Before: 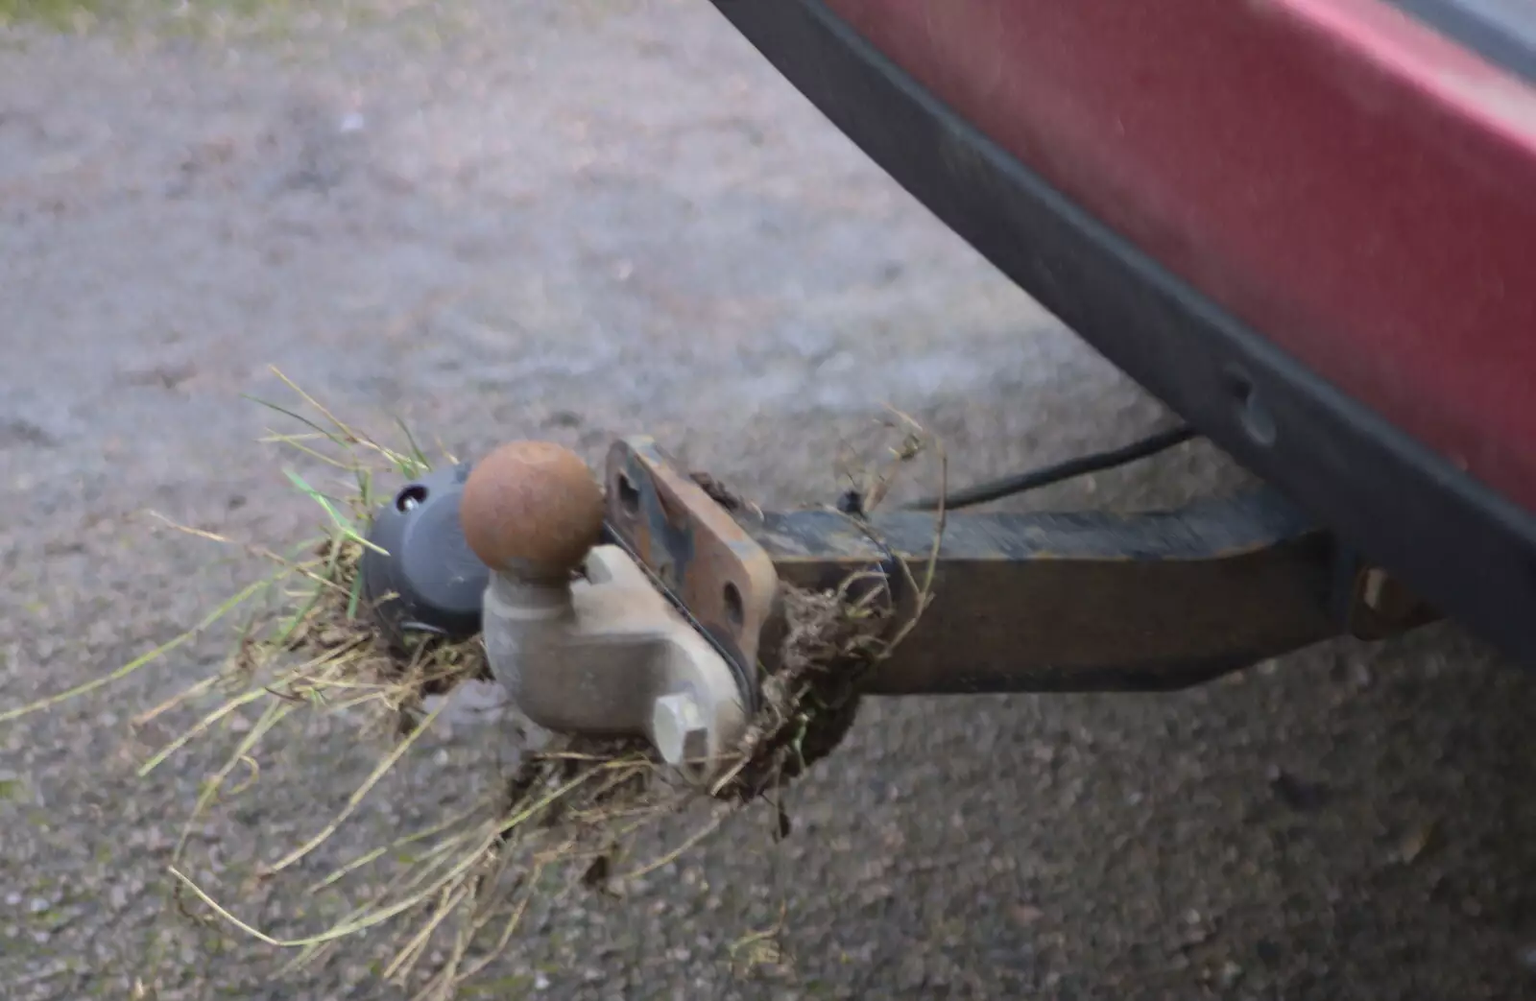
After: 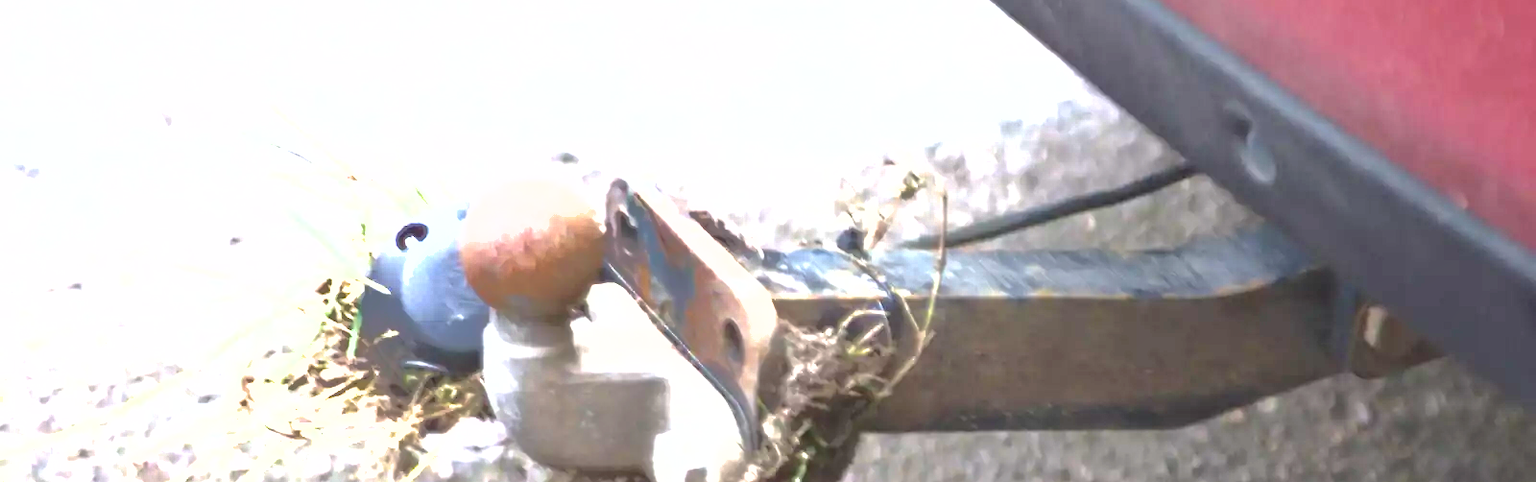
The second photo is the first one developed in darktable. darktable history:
crop and rotate: top 26.265%, bottom 25.5%
shadows and highlights: shadows 40.25, highlights -59.91
exposure: exposure 2.275 EV, compensate highlight preservation false
